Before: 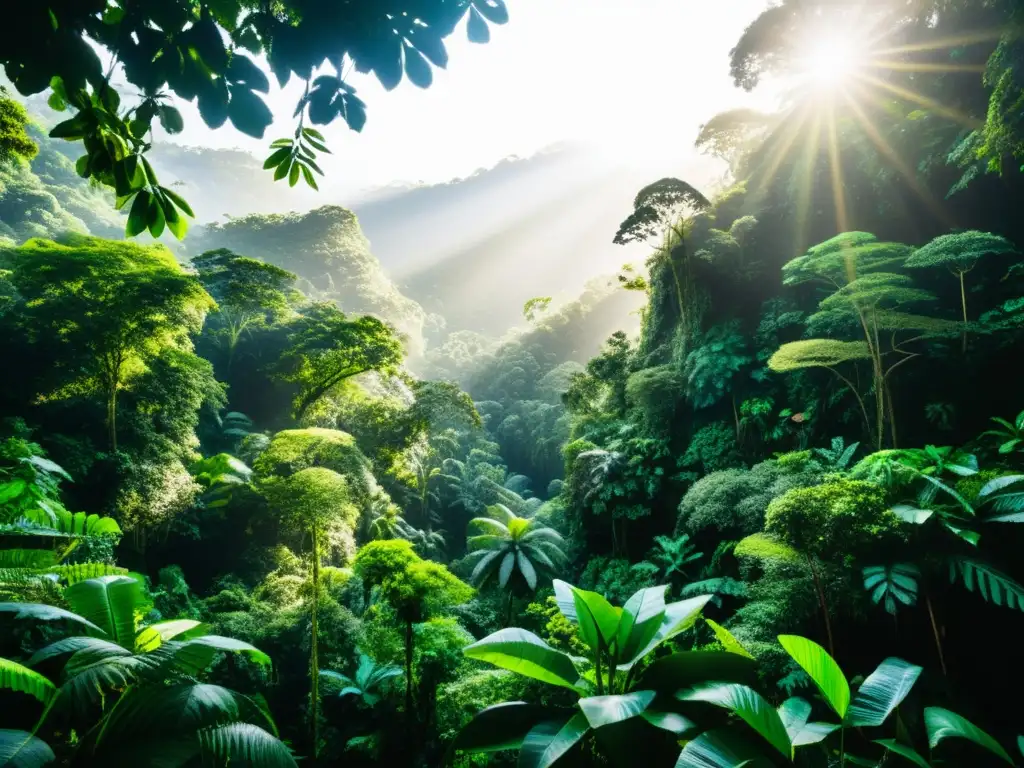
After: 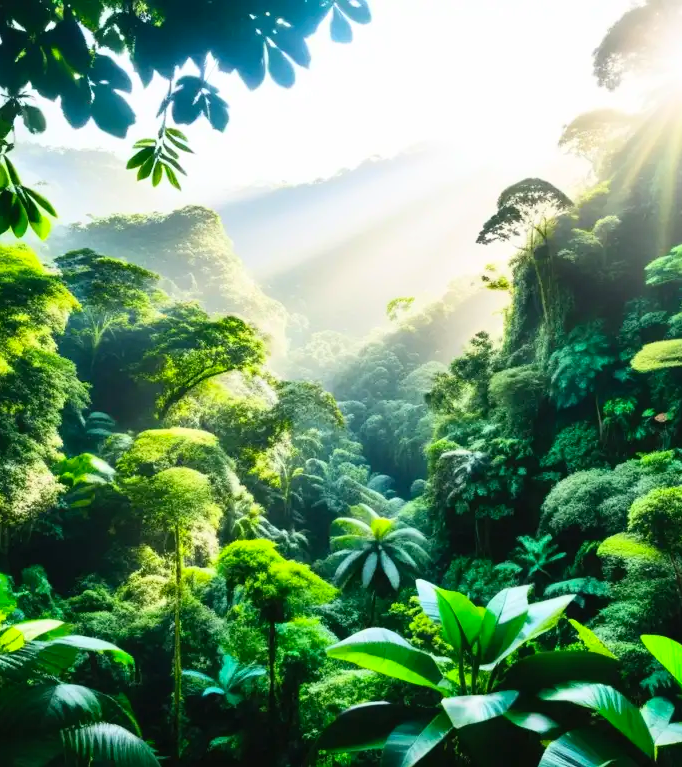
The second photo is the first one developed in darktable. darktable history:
crop and rotate: left 13.396%, right 19.945%
contrast brightness saturation: contrast 0.197, brightness 0.164, saturation 0.229
